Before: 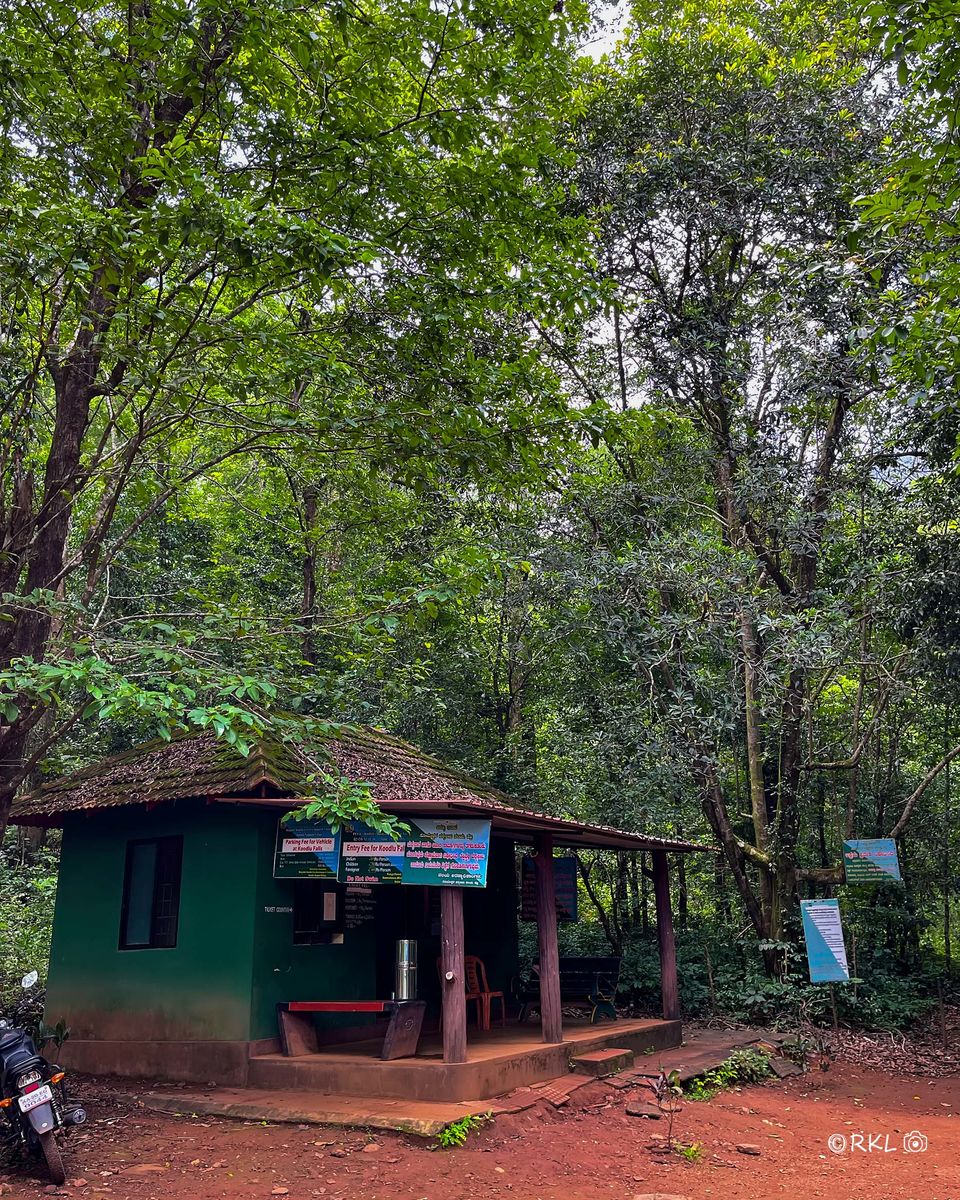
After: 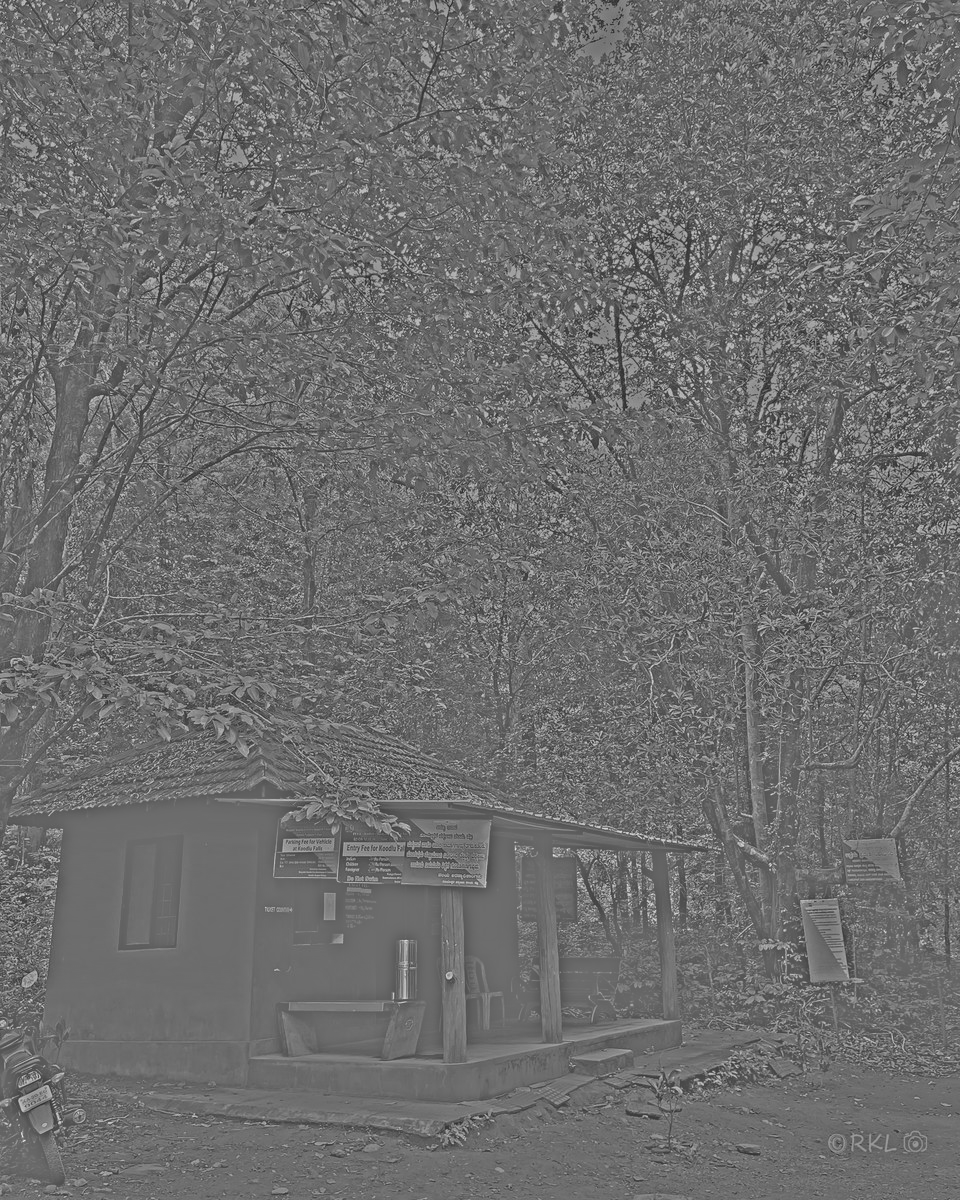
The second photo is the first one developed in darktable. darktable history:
highpass: sharpness 25.84%, contrast boost 14.94%
monochrome: a 26.22, b 42.67, size 0.8
